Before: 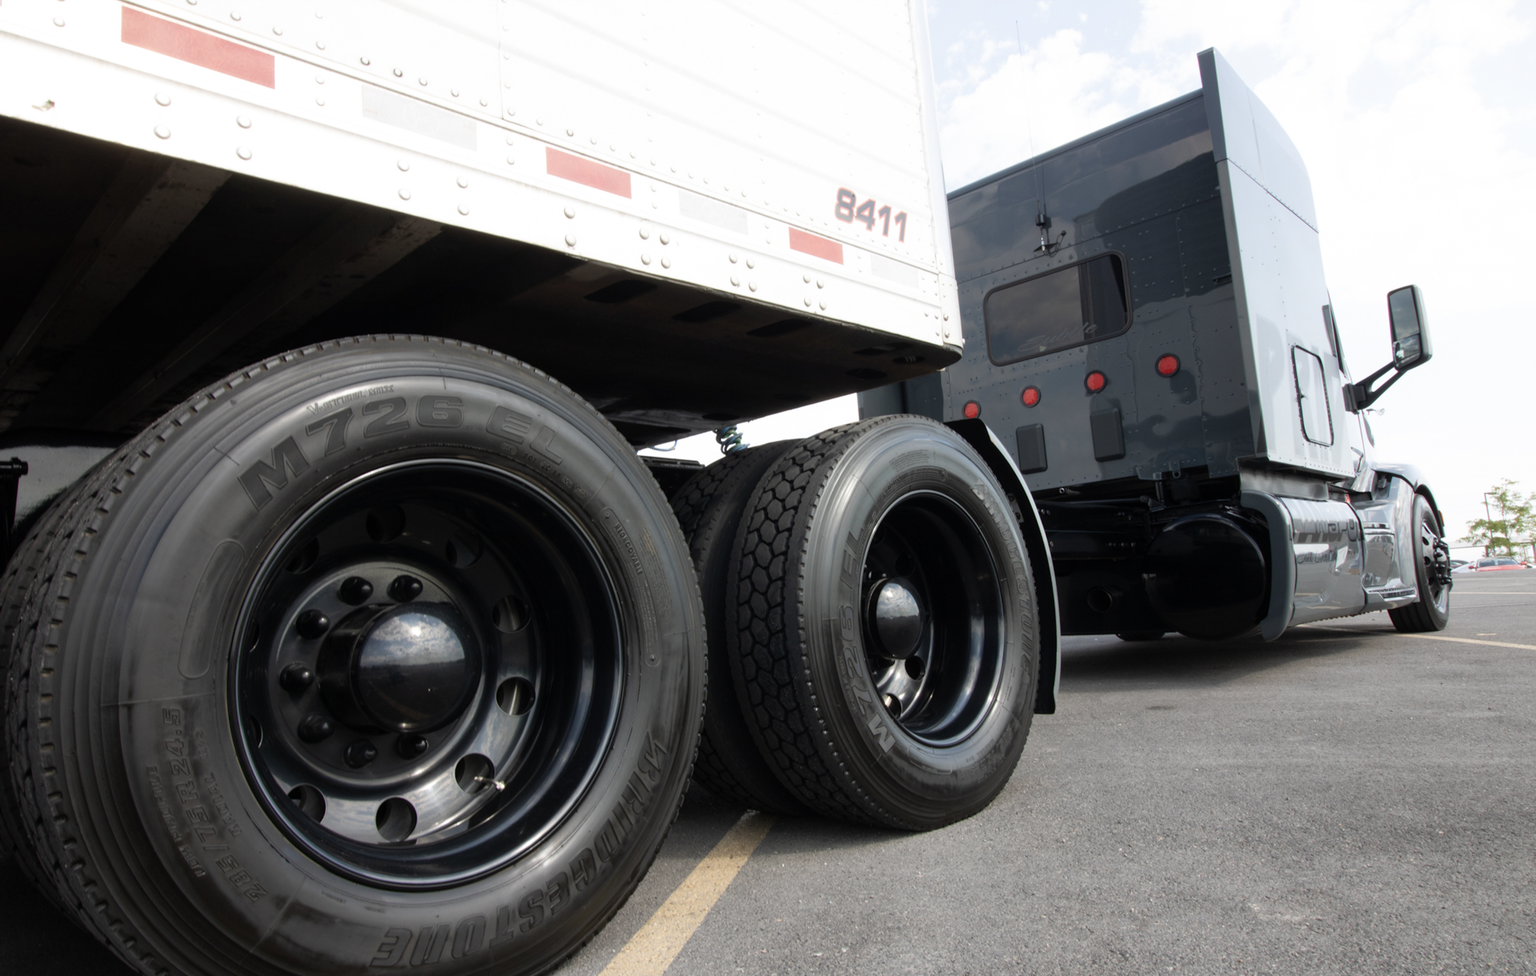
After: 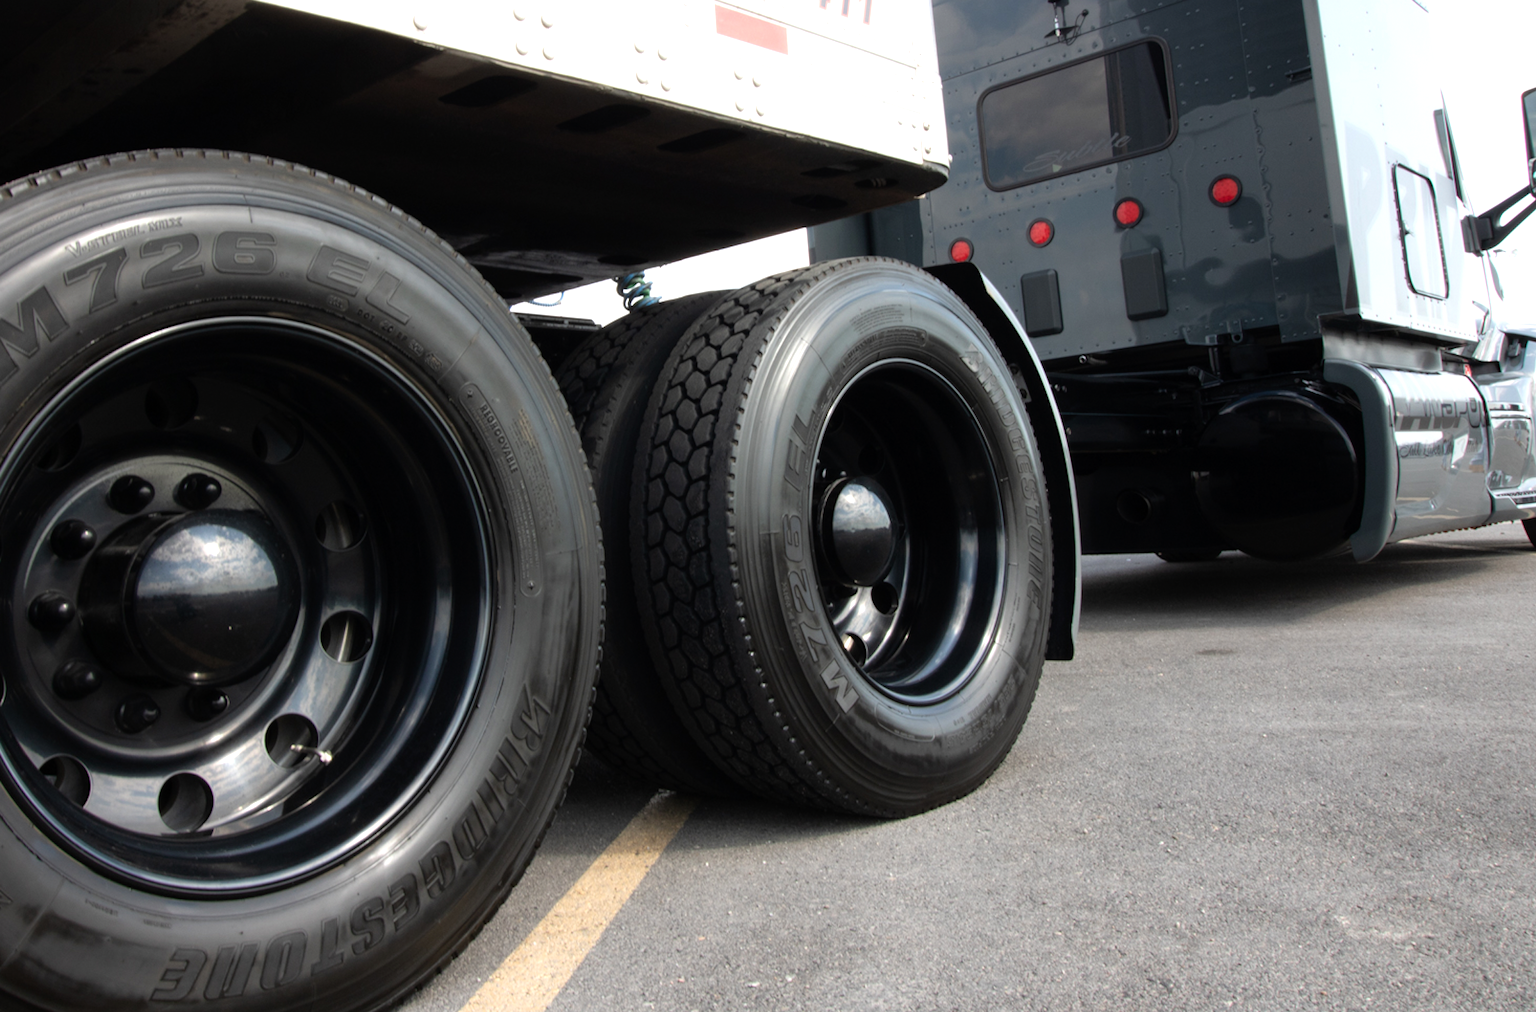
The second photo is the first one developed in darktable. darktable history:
crop: left 16.838%, top 22.947%, right 8.955%
tone equalizer: -8 EV -0.381 EV, -7 EV -0.419 EV, -6 EV -0.33 EV, -5 EV -0.198 EV, -3 EV 0.231 EV, -2 EV 0.358 EV, -1 EV 0.398 EV, +0 EV 0.419 EV
